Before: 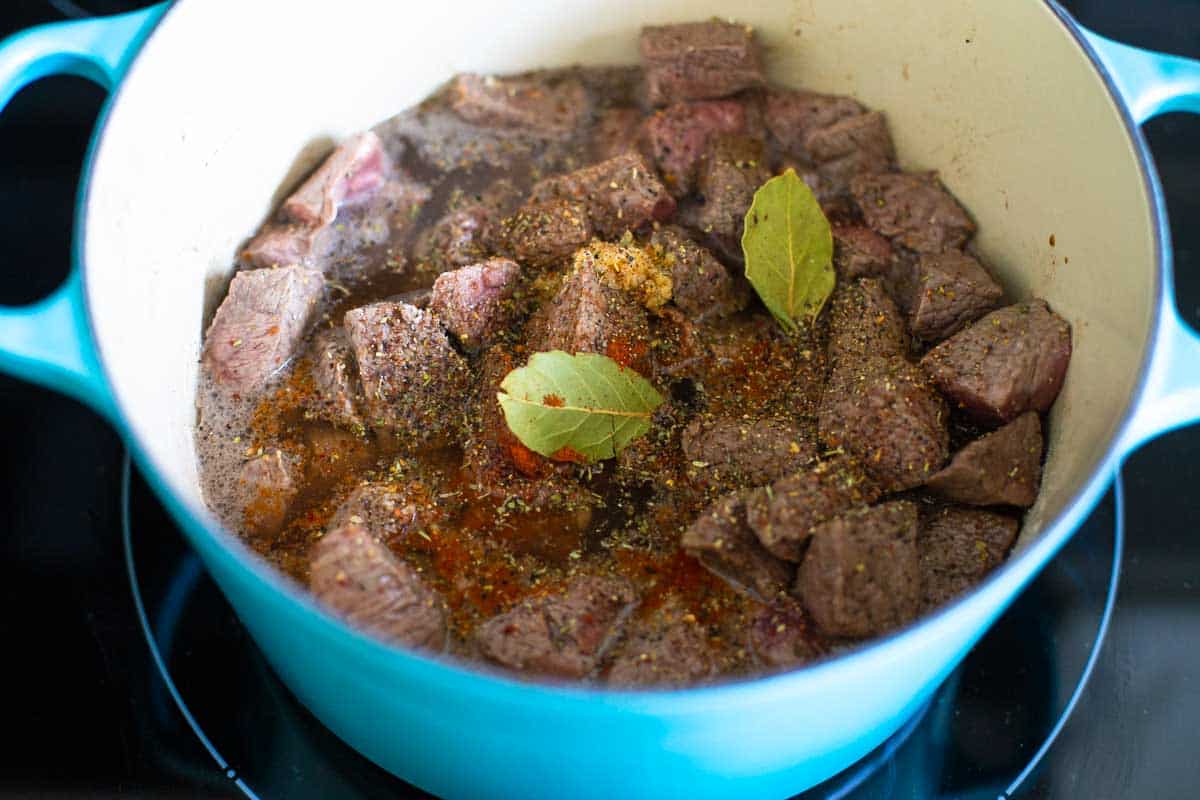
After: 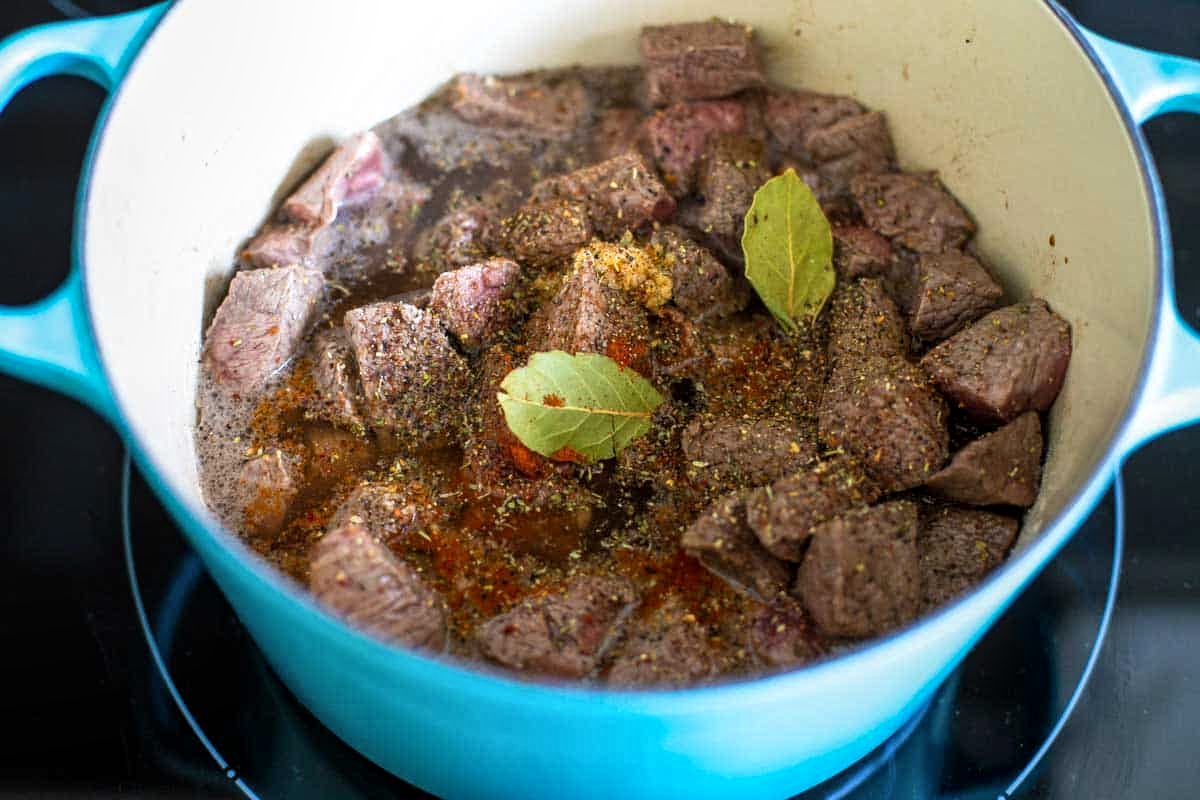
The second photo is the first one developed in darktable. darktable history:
levels: levels [0, 0.492, 0.984]
local contrast: on, module defaults
